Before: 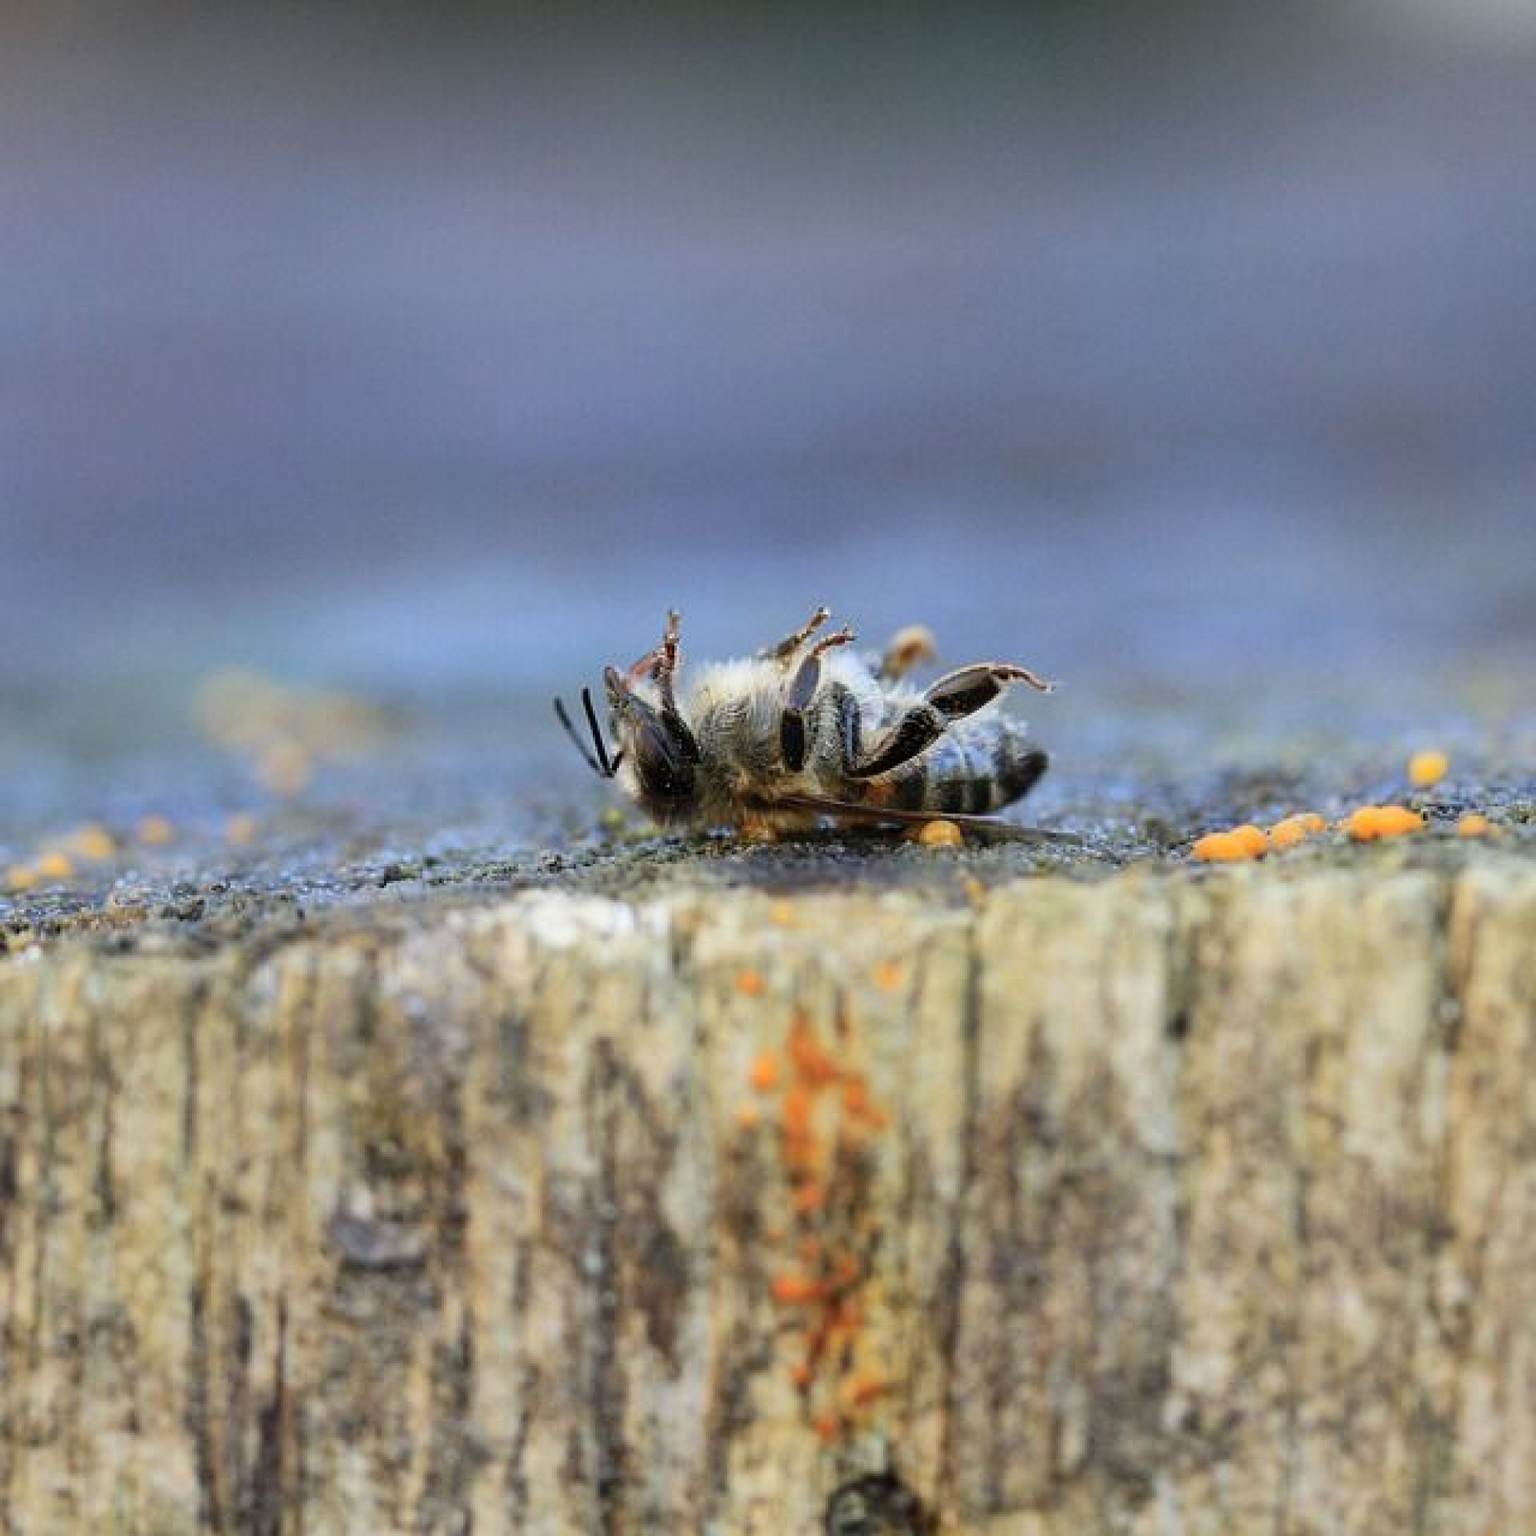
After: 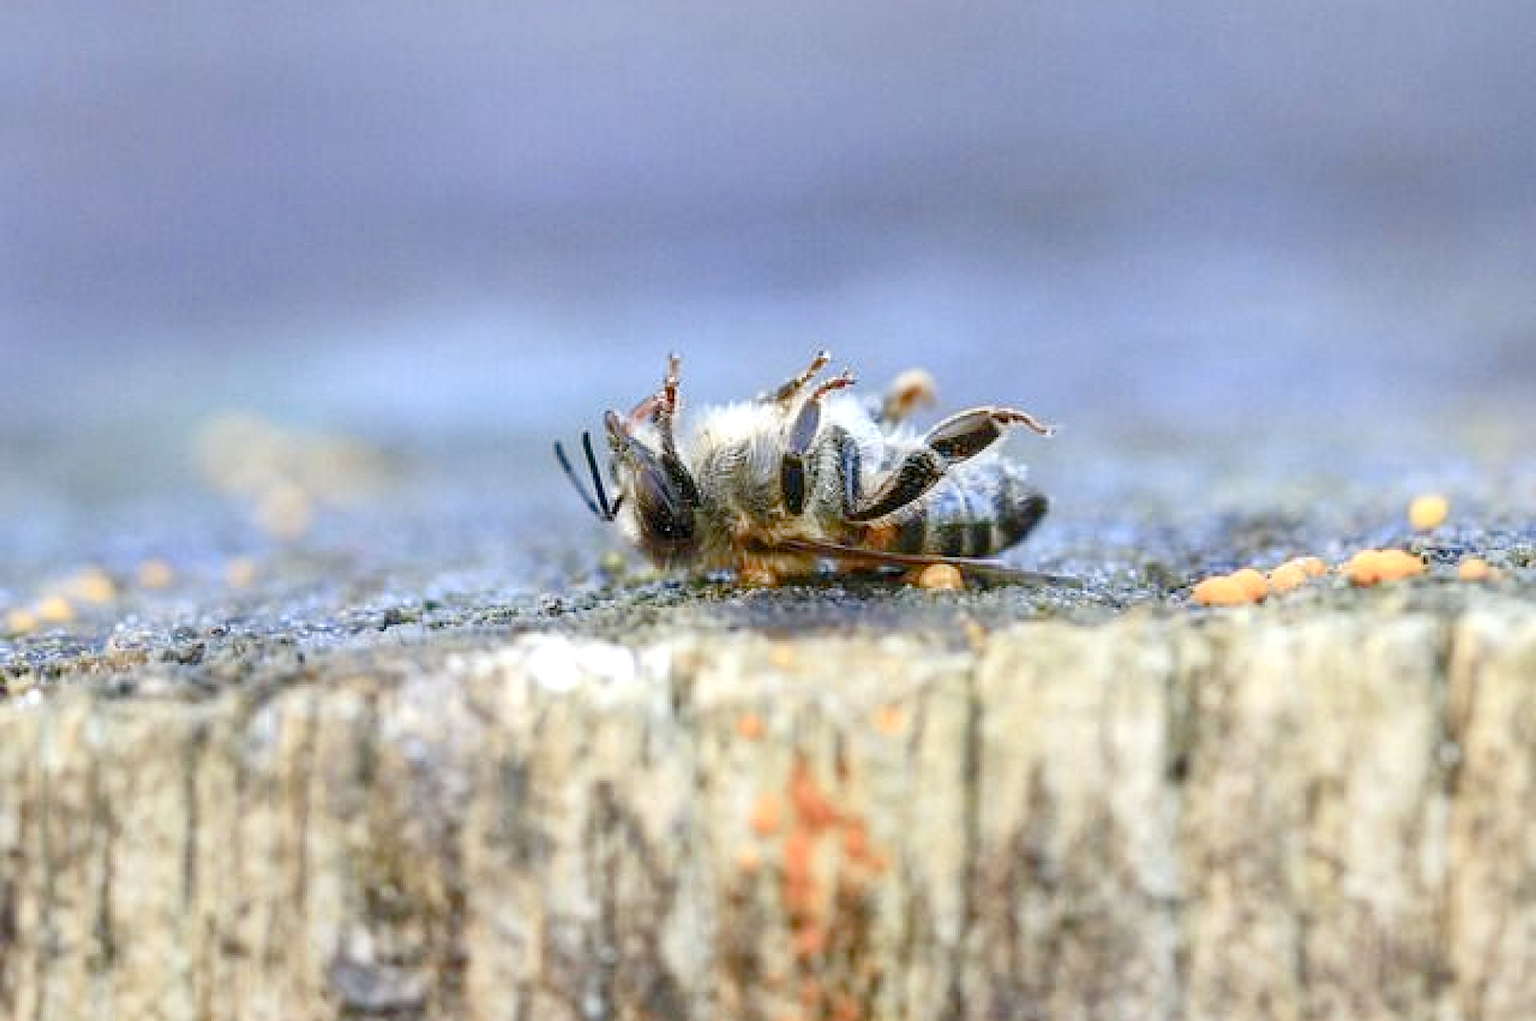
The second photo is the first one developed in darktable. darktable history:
exposure: exposure 1 EV, compensate highlight preservation false
local contrast: on, module defaults
white balance: red 0.982, blue 1.018
crop: top 16.727%, bottom 16.727%
color balance rgb: shadows lift › chroma 1%, shadows lift › hue 113°, highlights gain › chroma 0.2%, highlights gain › hue 333°, perceptual saturation grading › global saturation 20%, perceptual saturation grading › highlights -50%, perceptual saturation grading › shadows 25%, contrast -20%
